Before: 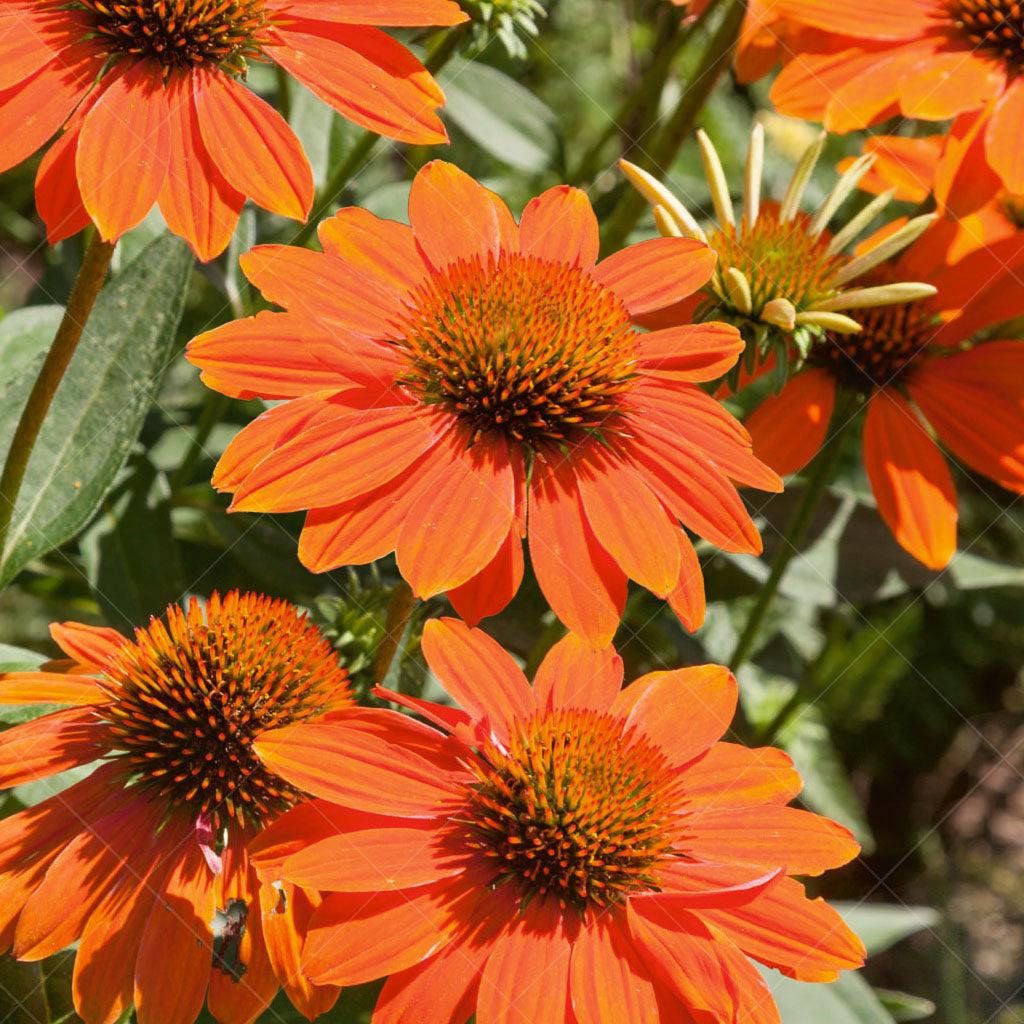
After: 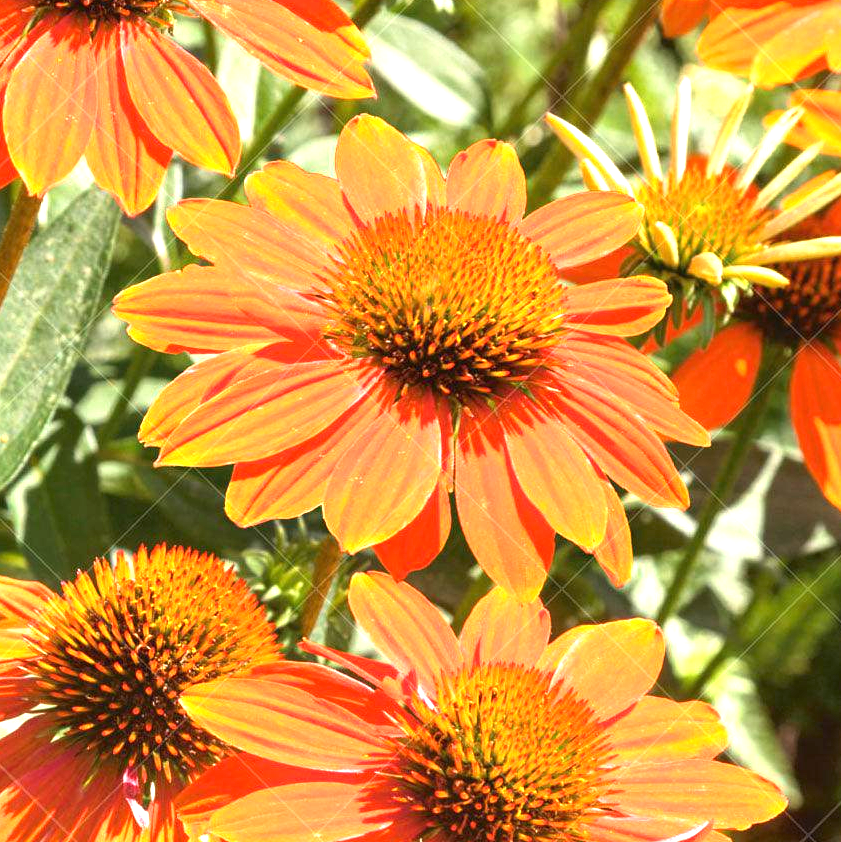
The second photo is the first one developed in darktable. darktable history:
crop and rotate: left 7.196%, top 4.574%, right 10.605%, bottom 13.178%
exposure: black level correction 0, exposure 1.388 EV, compensate exposure bias true, compensate highlight preservation false
